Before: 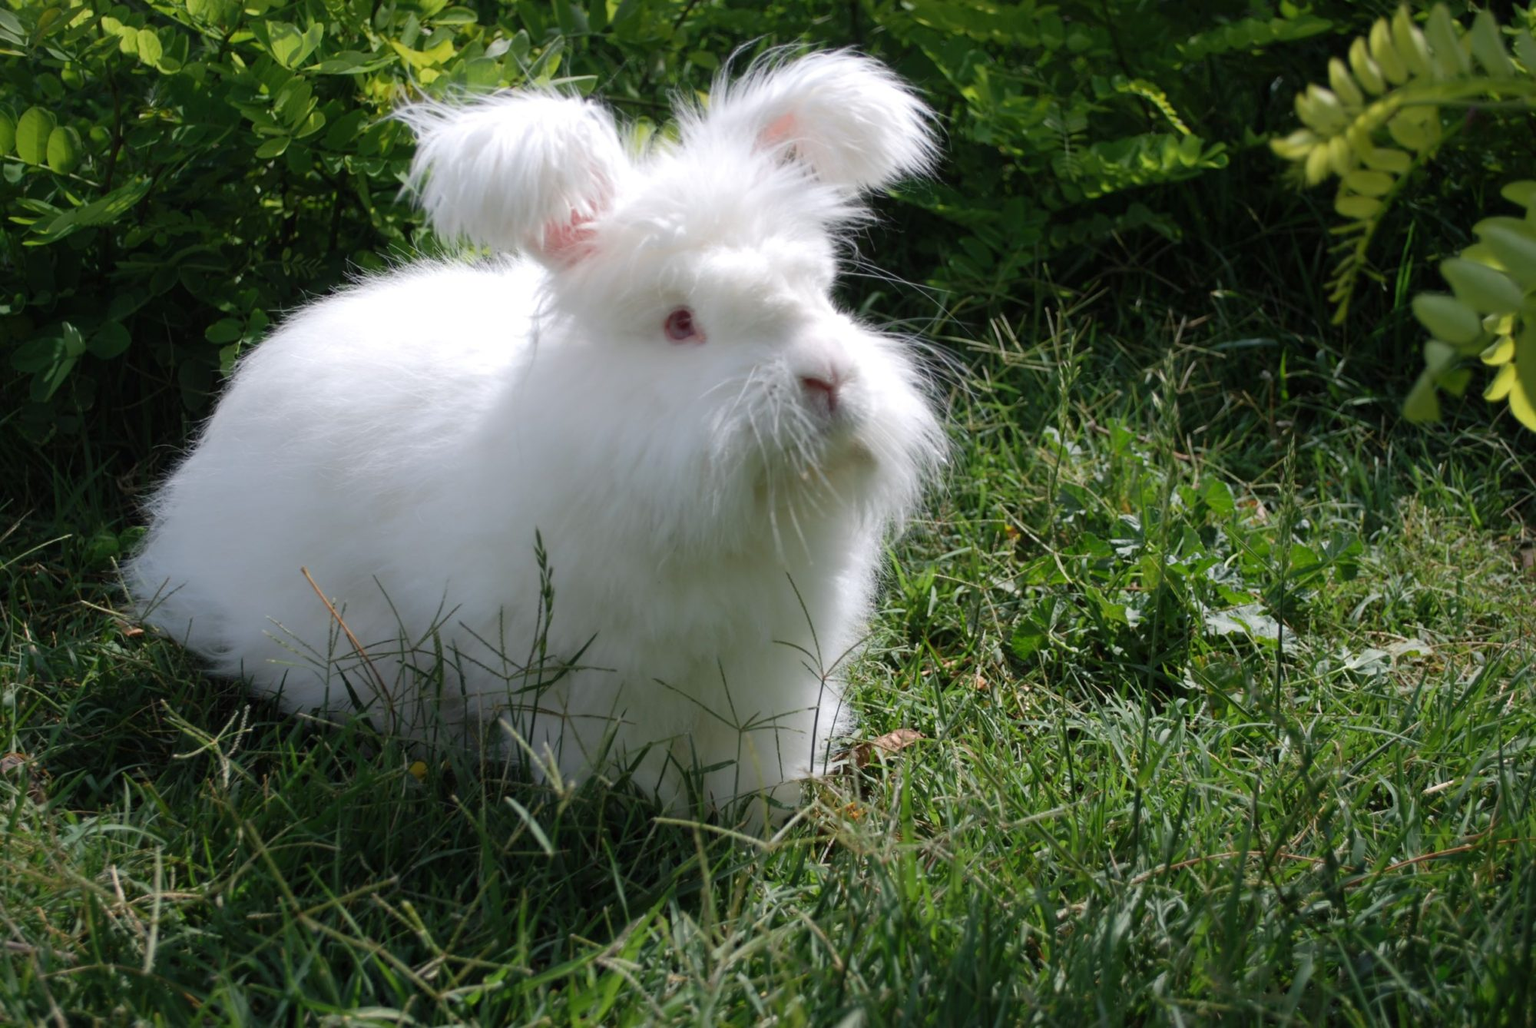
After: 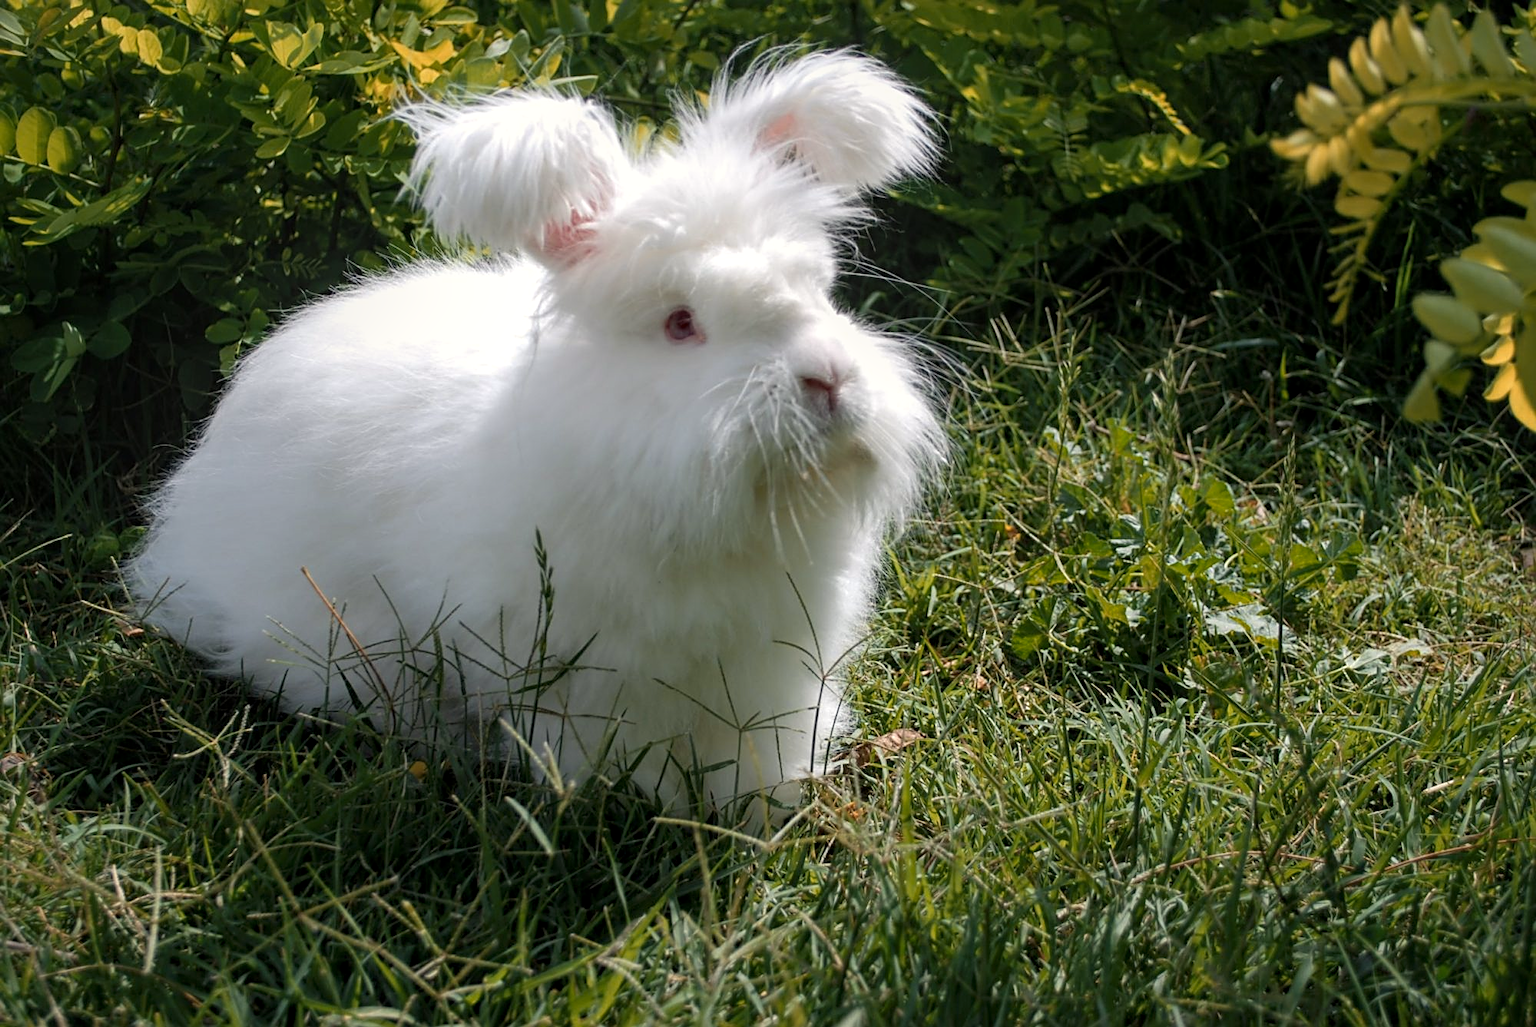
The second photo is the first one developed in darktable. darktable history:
color zones: curves: ch2 [(0, 0.5) (0.143, 0.5) (0.286, 0.416) (0.429, 0.5) (0.571, 0.5) (0.714, 0.5) (0.857, 0.5) (1, 0.5)]
local contrast: on, module defaults
sharpen: on, module defaults
color correction: highlights b* 2.95
